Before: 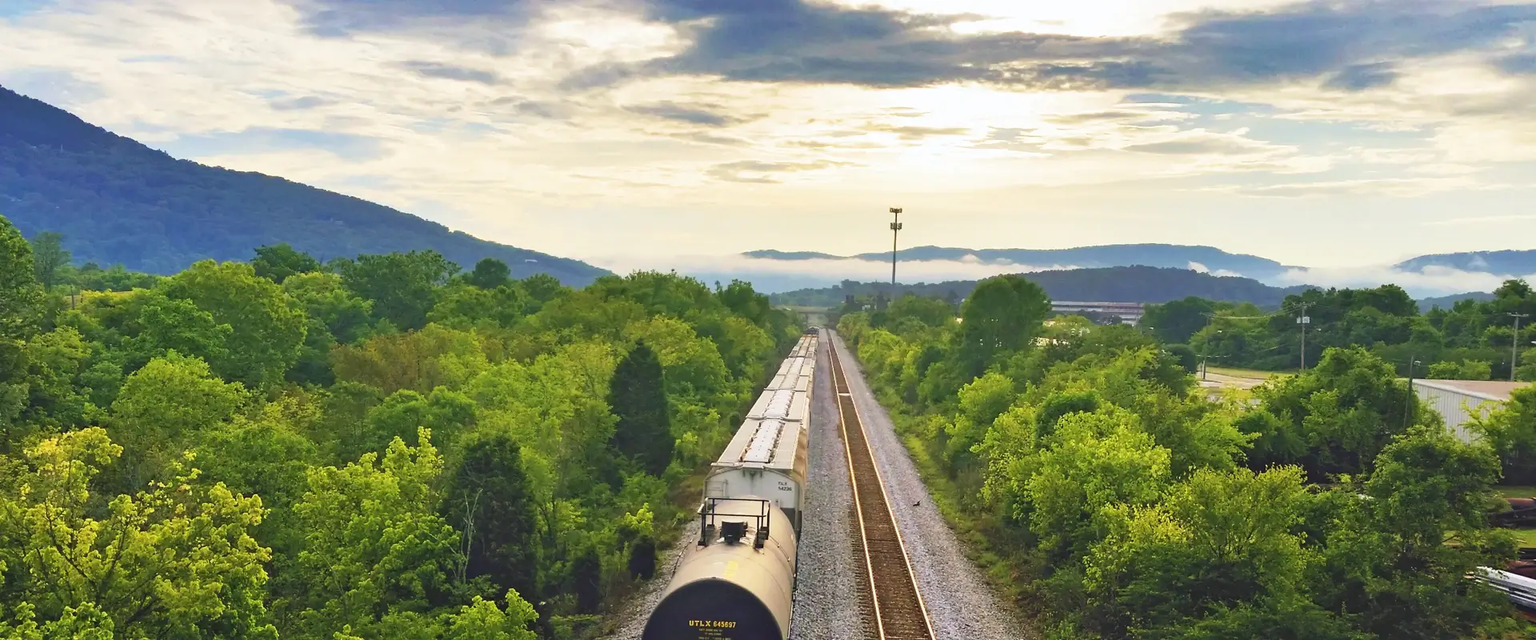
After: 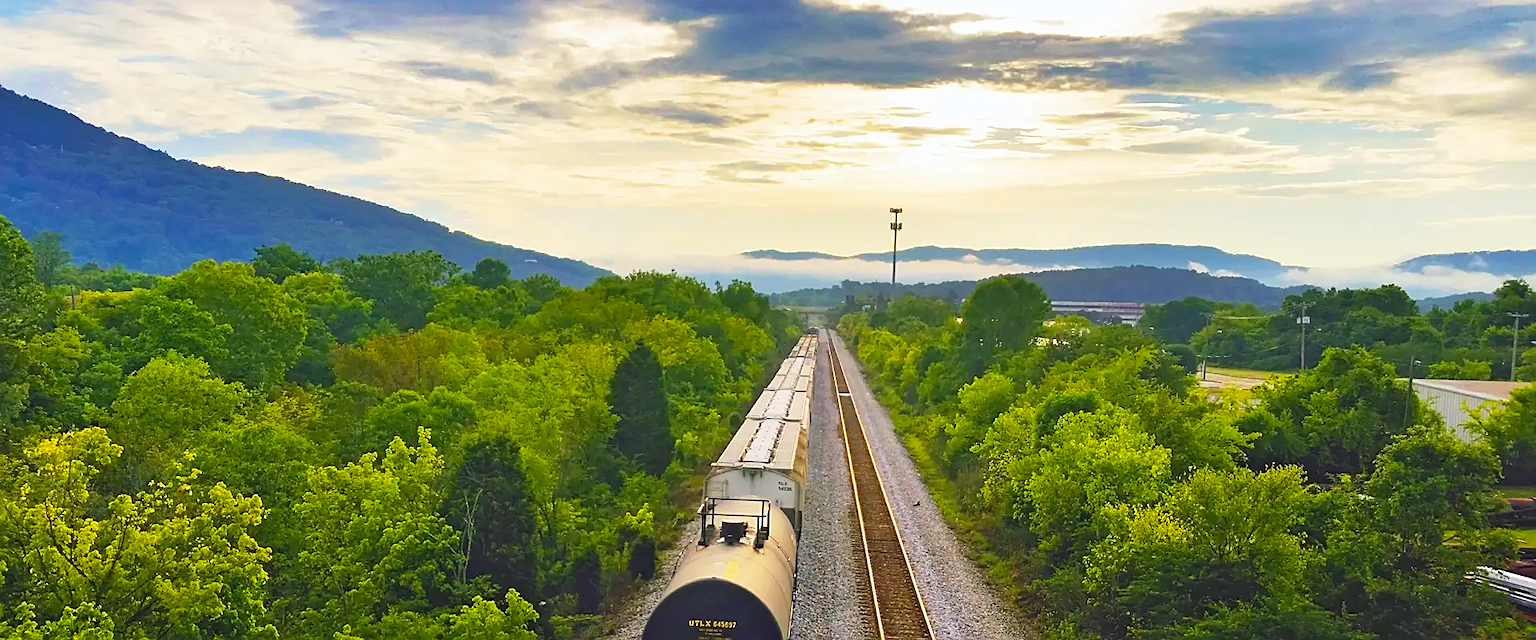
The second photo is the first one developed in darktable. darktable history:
sharpen: on, module defaults
color balance rgb: perceptual saturation grading › global saturation 34.05%, global vibrance 5.56%
